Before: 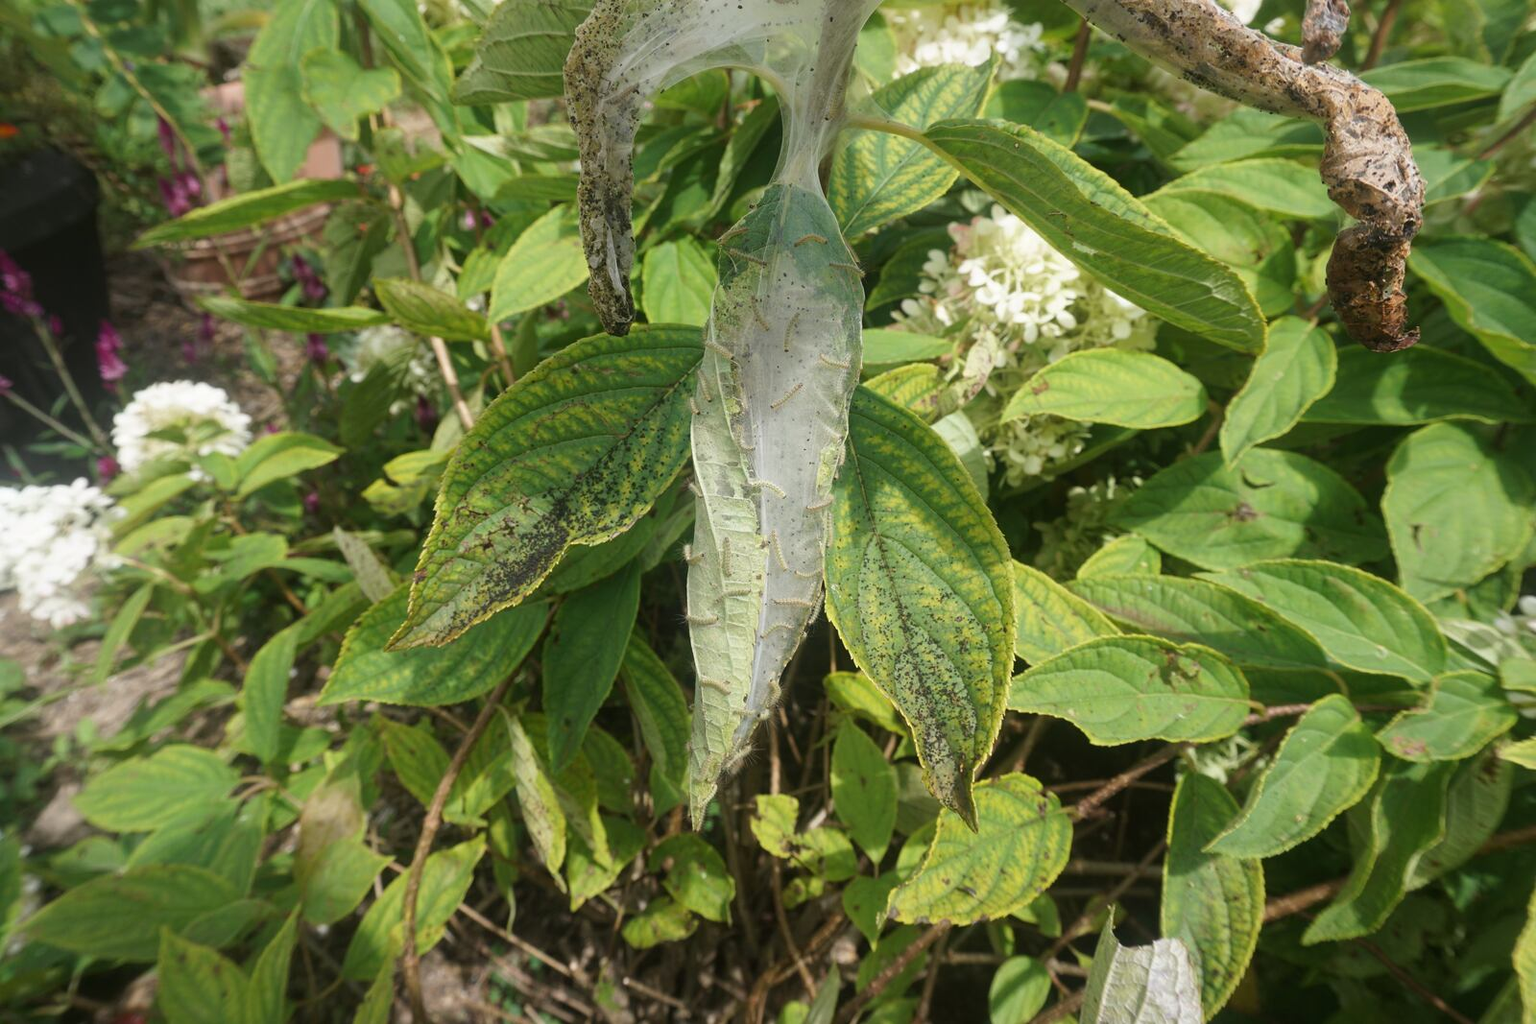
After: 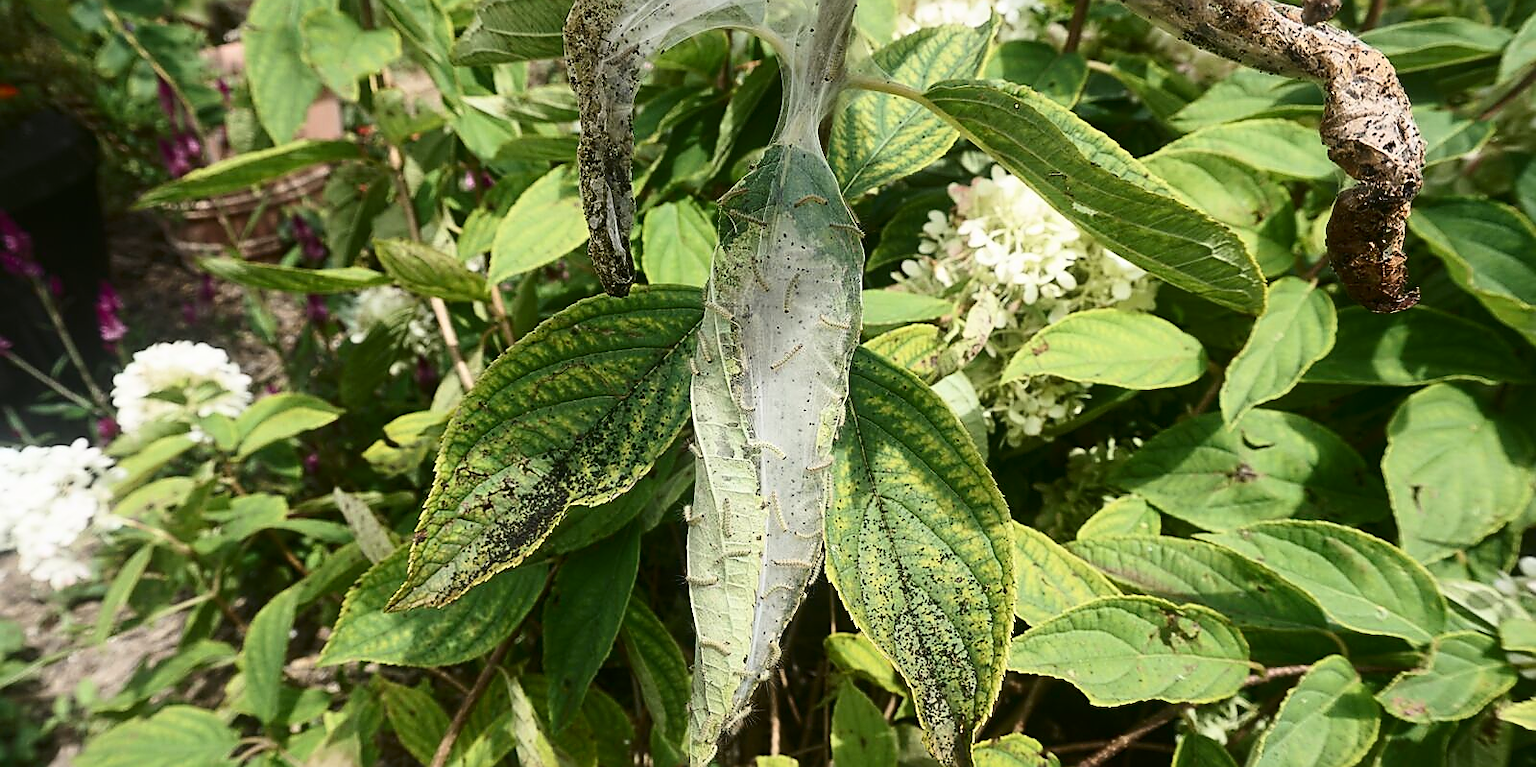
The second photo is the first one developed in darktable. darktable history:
sharpen: radius 1.417, amount 1.265, threshold 0.779
crop: top 3.873%, bottom 21.242%
contrast brightness saturation: contrast 0.289
